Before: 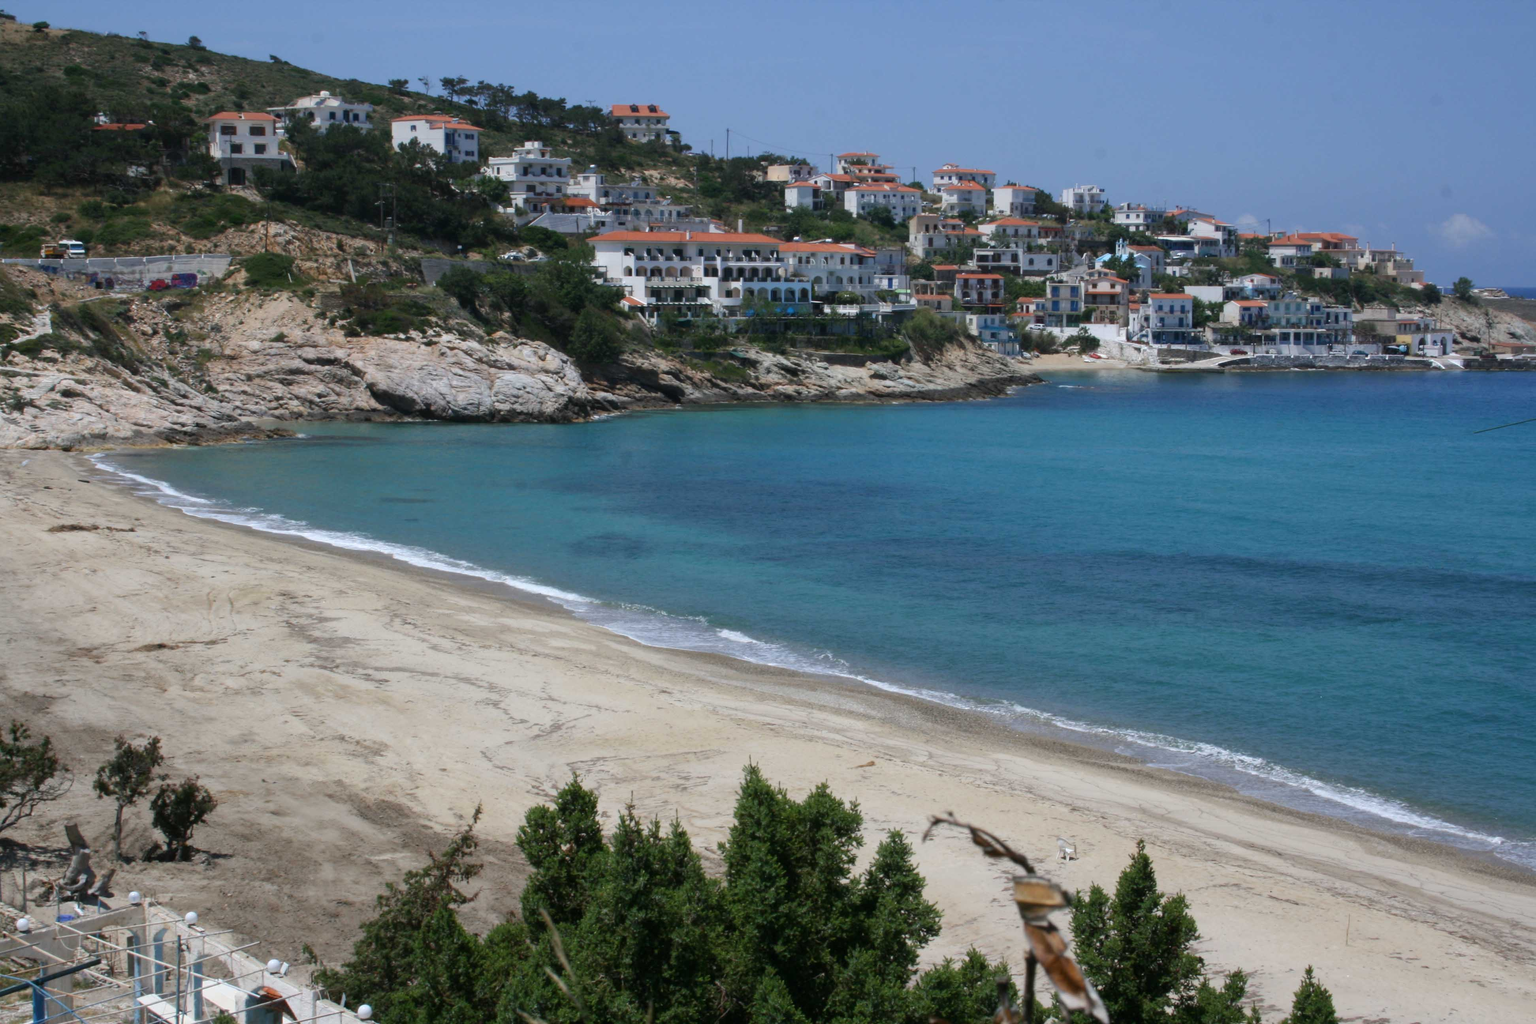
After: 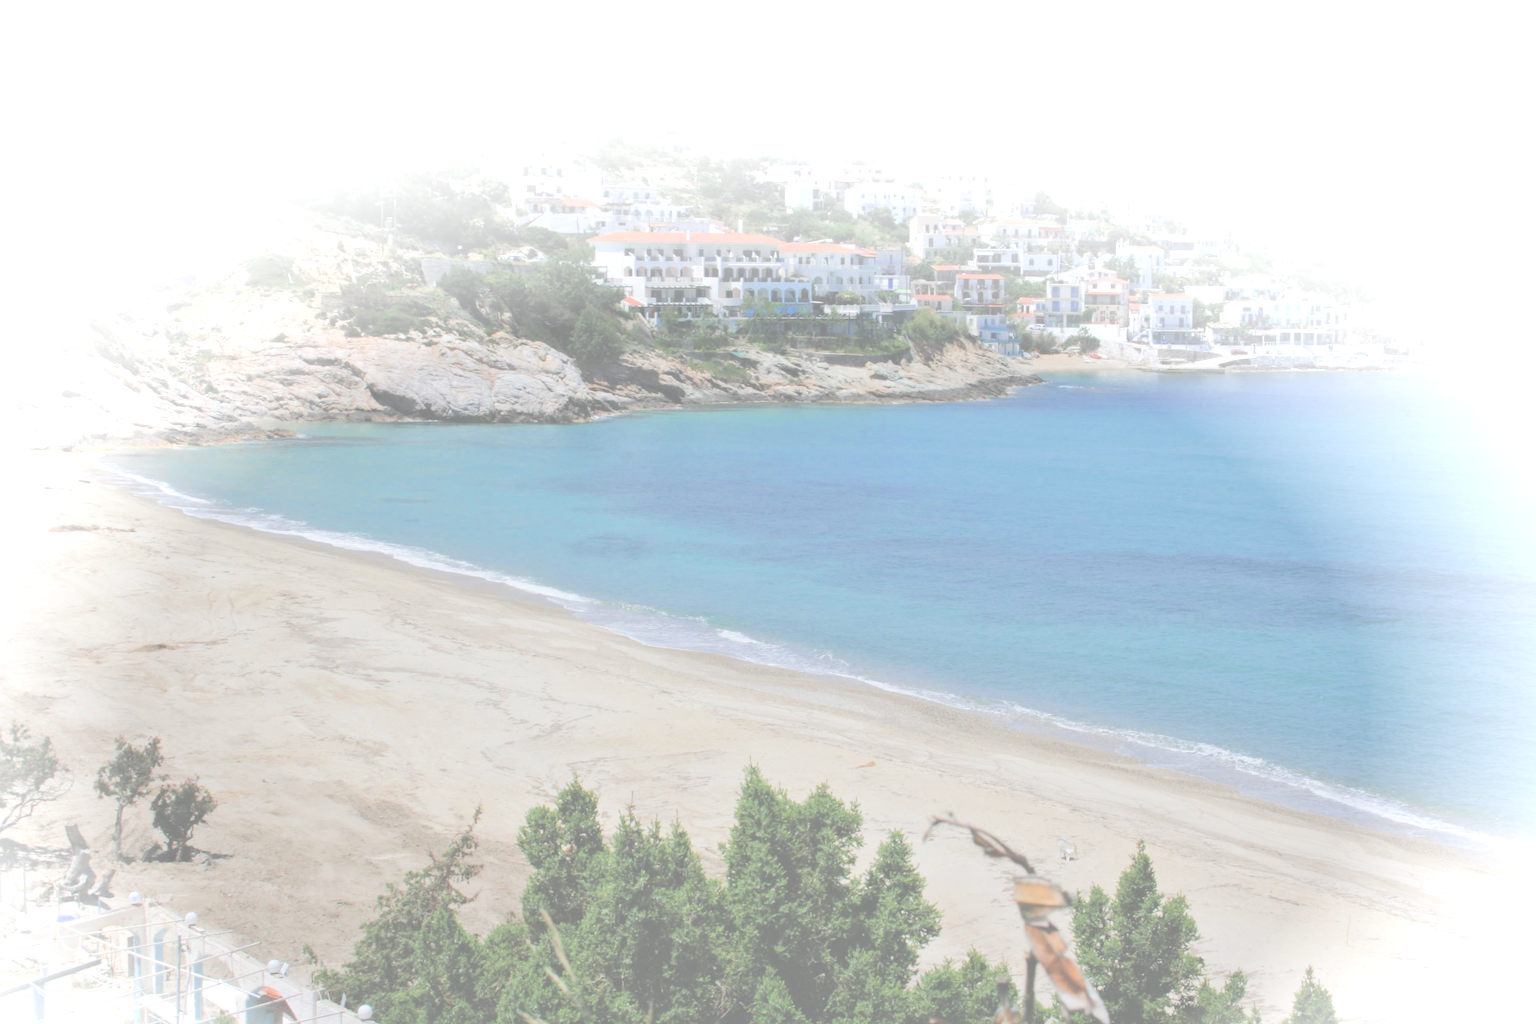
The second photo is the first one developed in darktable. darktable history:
vignetting: brightness 0.985, saturation -0.489, center (-0.024, 0.401), automatic ratio true
local contrast: mode bilateral grid, contrast 26, coarseness 50, detail 123%, midtone range 0.2
tone equalizer: -7 EV 0.155 EV, -6 EV 0.565 EV, -5 EV 1.12 EV, -4 EV 1.32 EV, -3 EV 1.13 EV, -2 EV 0.6 EV, -1 EV 0.165 EV, edges refinement/feathering 500, mask exposure compensation -1.57 EV, preserve details no
exposure: black level correction -0.073, exposure 0.502 EV, compensate highlight preservation false
filmic rgb: black relative exposure -5.1 EV, white relative exposure 3.98 EV, hardness 2.9, contrast 1.39, highlights saturation mix -29.98%
